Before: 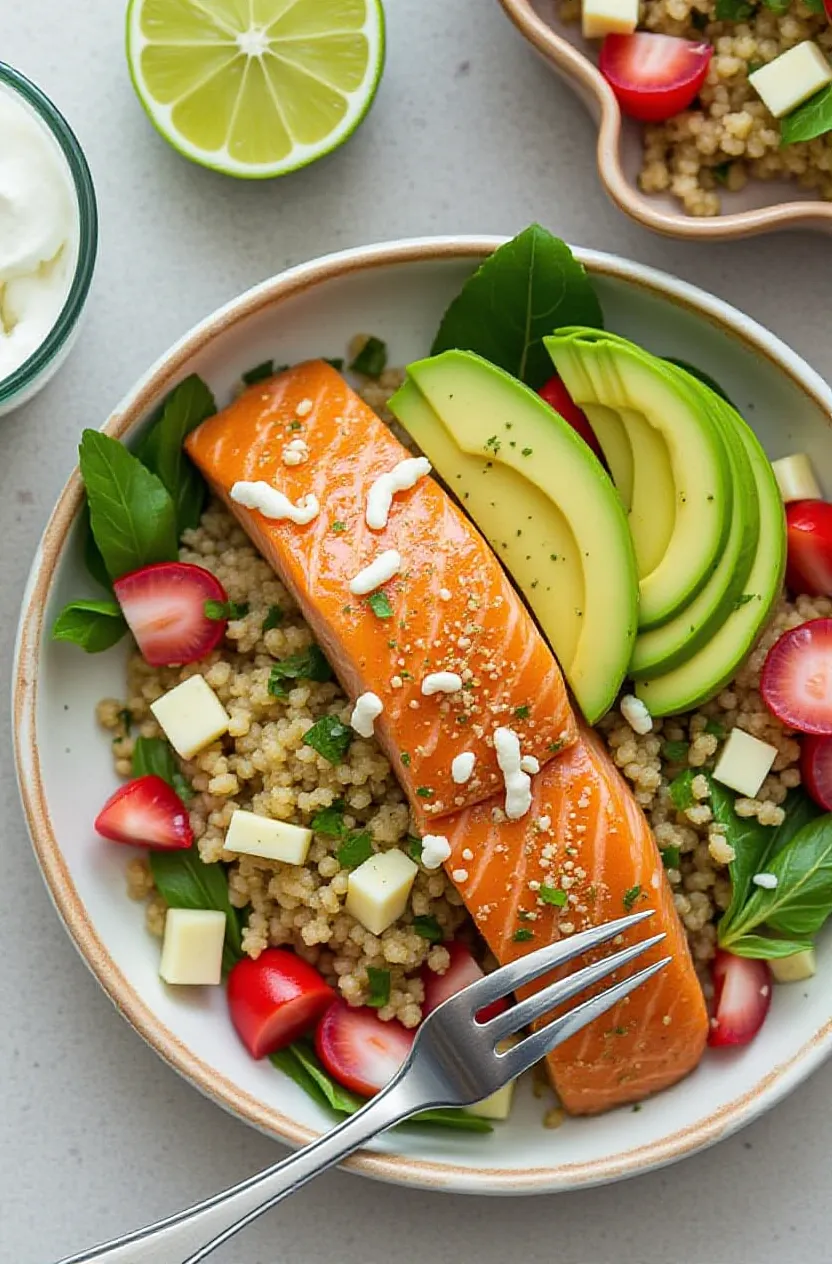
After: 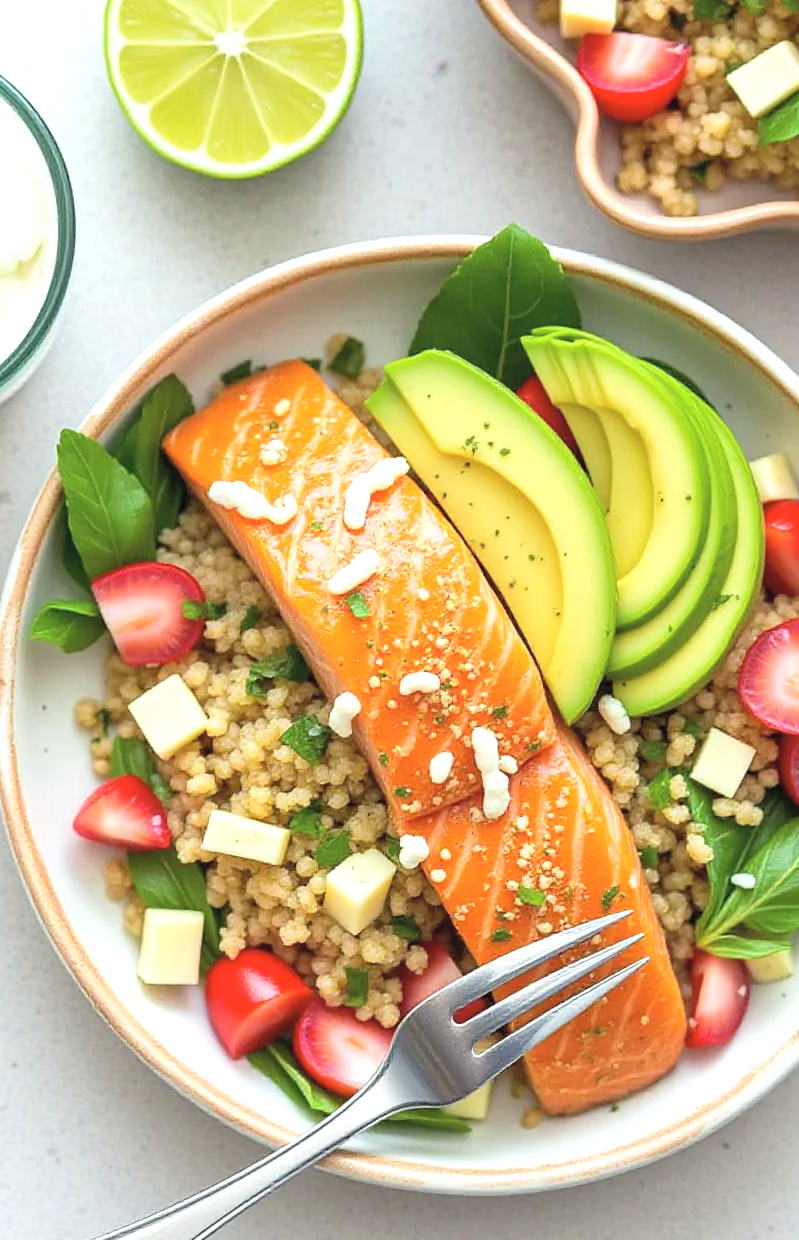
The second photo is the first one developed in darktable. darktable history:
exposure: black level correction 0, exposure 0.59 EV, compensate highlight preservation false
contrast brightness saturation: brightness 0.154
crop and rotate: left 2.666%, right 1.286%, bottom 1.891%
